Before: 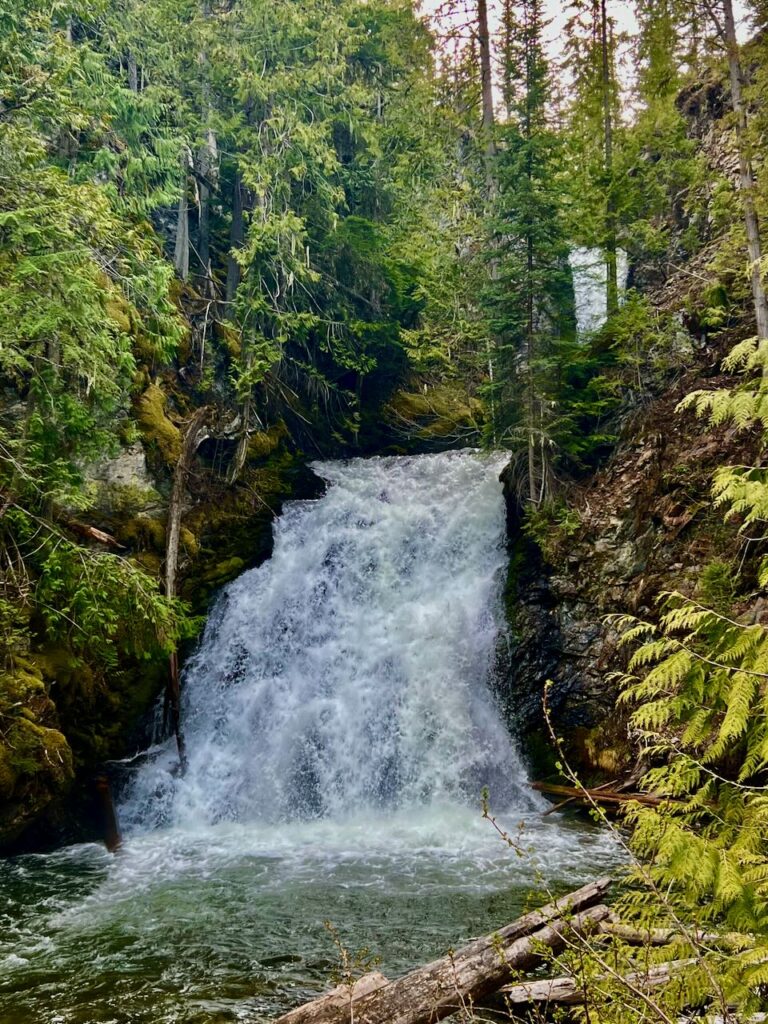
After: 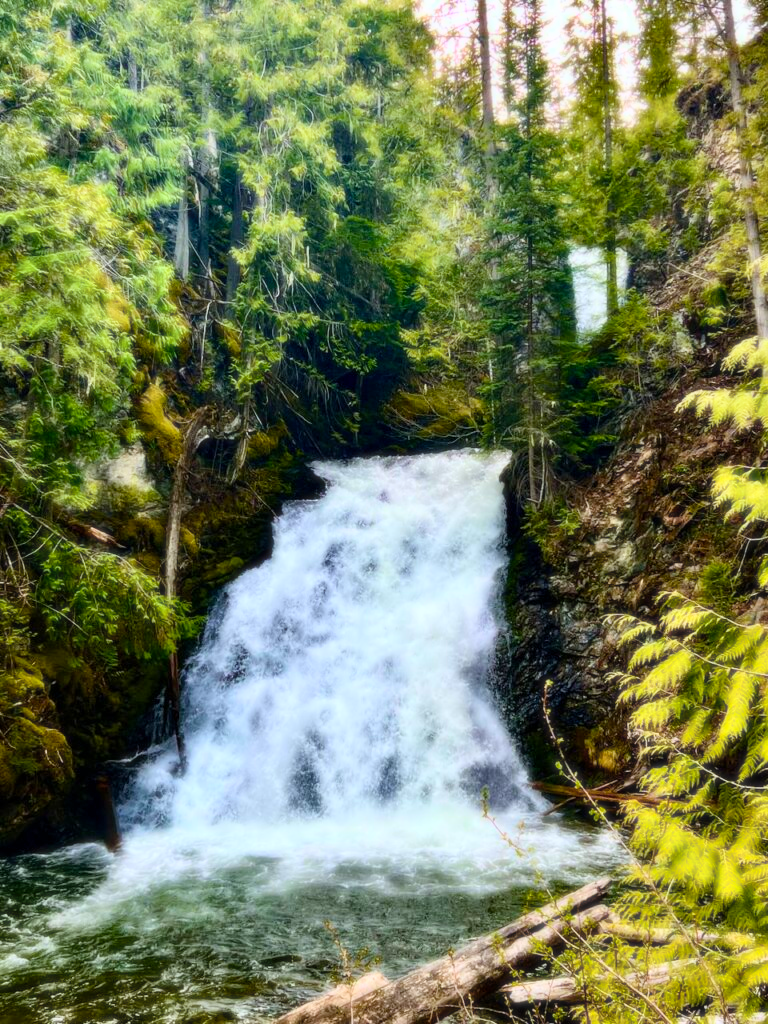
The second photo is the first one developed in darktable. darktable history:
white balance: red 0.986, blue 1.01
bloom: size 0%, threshold 54.82%, strength 8.31%
color balance rgb: perceptual saturation grading › global saturation 25%, global vibrance 20%
